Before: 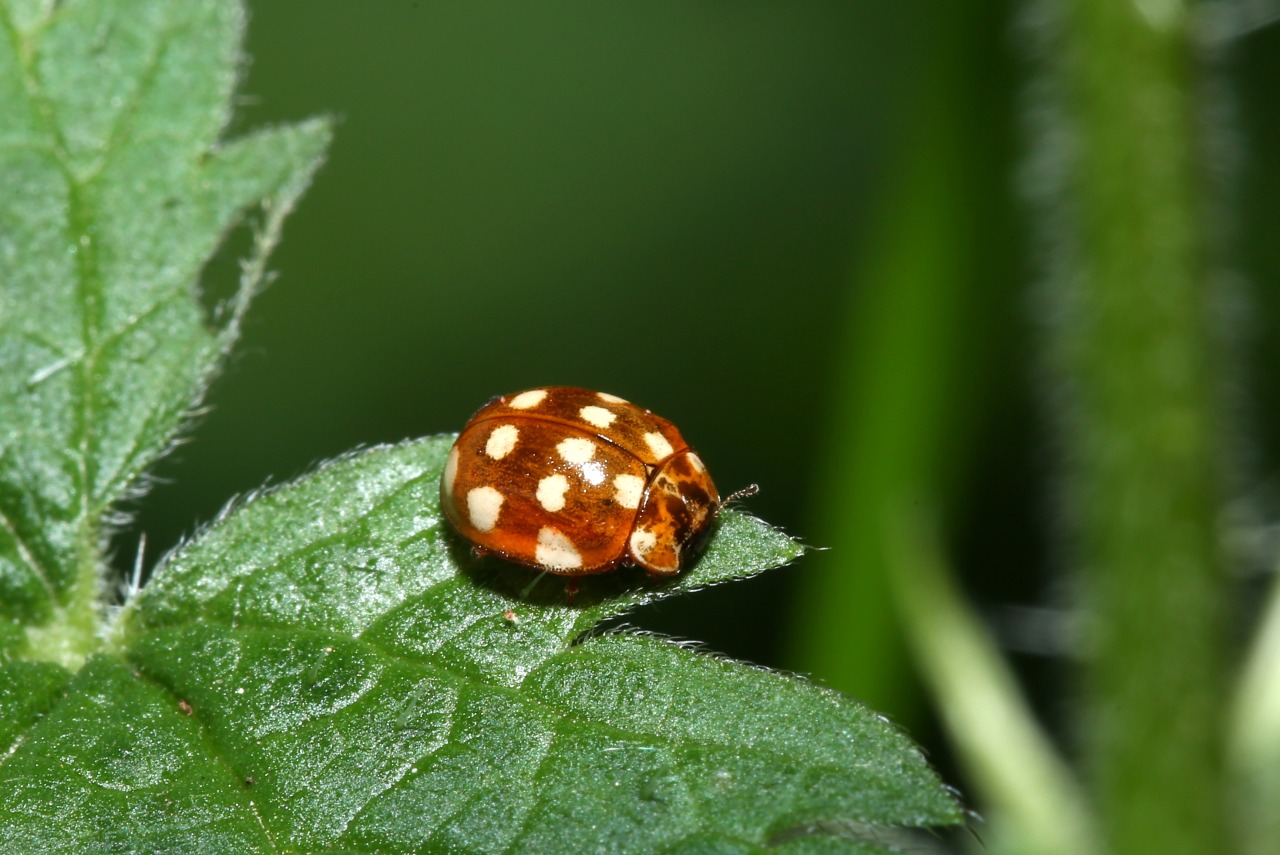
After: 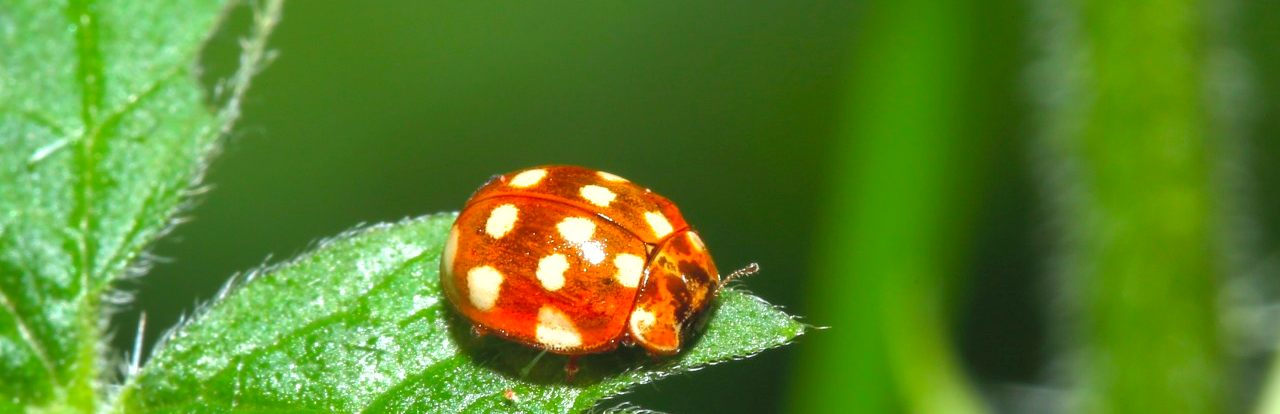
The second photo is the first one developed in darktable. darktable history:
contrast brightness saturation: contrast 0.066, brightness 0.174, saturation 0.414
exposure: exposure 0.428 EV, compensate highlight preservation false
shadows and highlights: on, module defaults
crop and rotate: top 25.926%, bottom 25.609%
